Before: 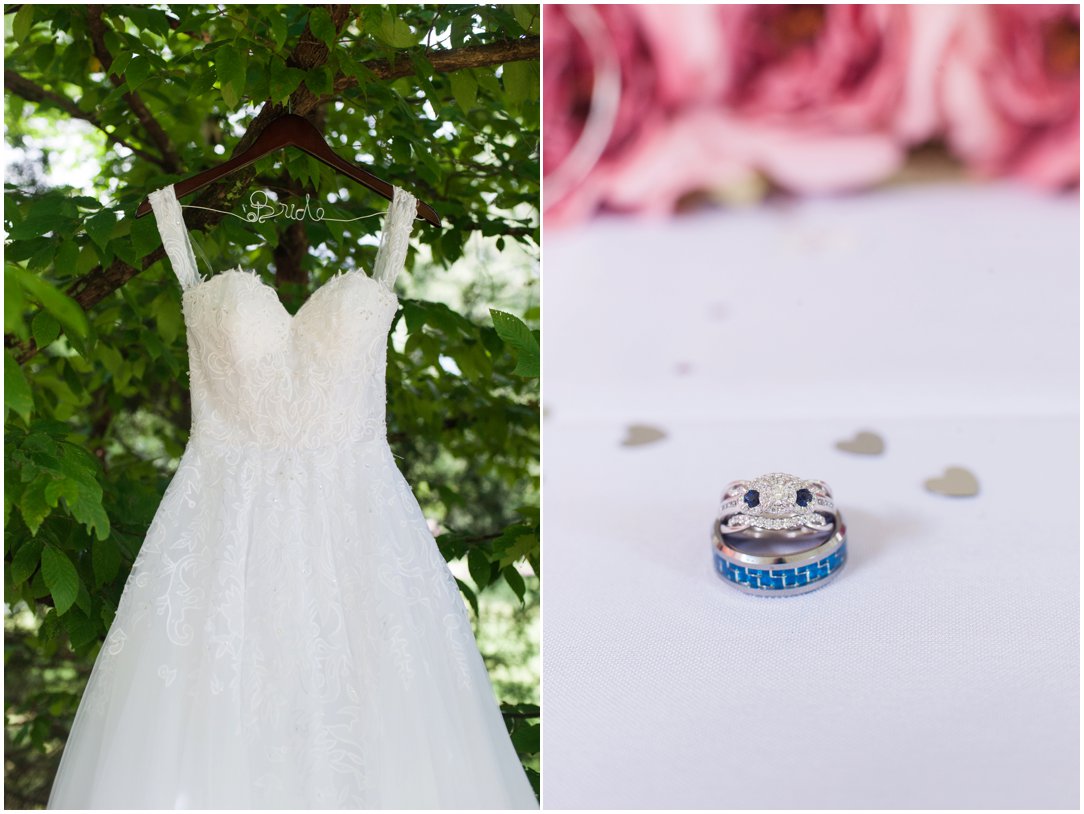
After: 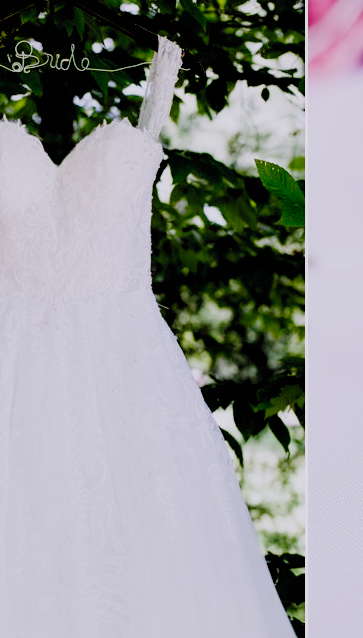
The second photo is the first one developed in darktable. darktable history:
color balance: mode lift, gamma, gain (sRGB)
crop and rotate: left 21.77%, top 18.528%, right 44.676%, bottom 2.997%
white balance: red 1.042, blue 1.17
filmic rgb: black relative exposure -2.85 EV, white relative exposure 4.56 EV, hardness 1.77, contrast 1.25, preserve chrominance no, color science v5 (2021)
